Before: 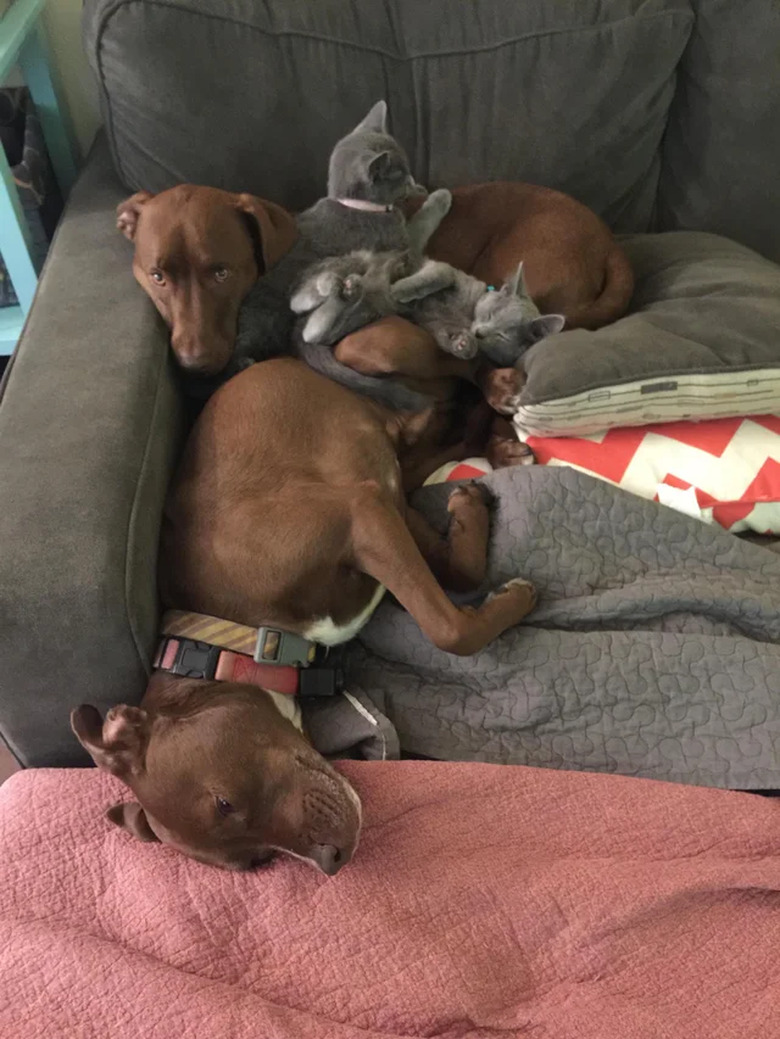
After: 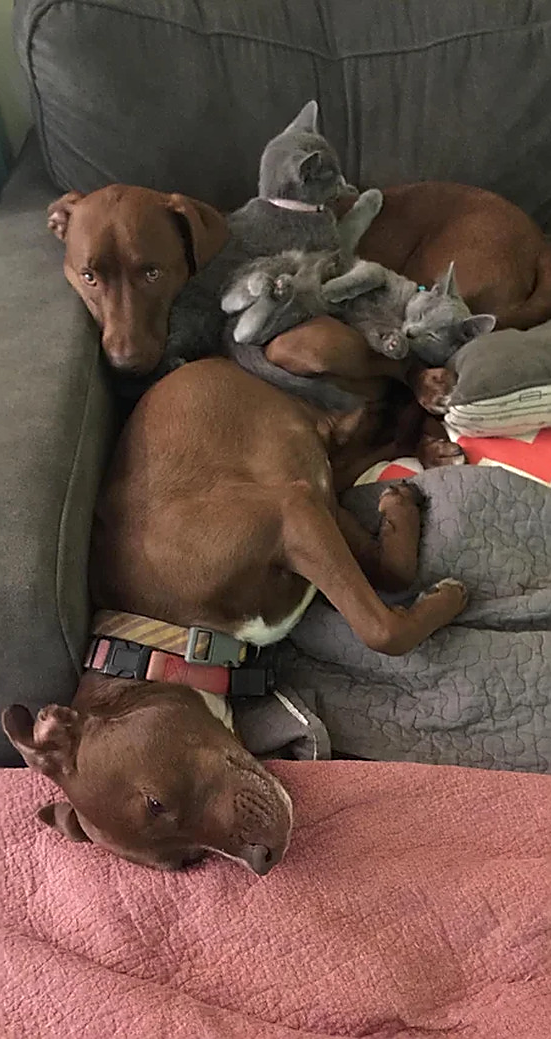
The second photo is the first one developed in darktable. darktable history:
sharpen: radius 1.406, amount 1.263, threshold 0.77
exposure: black level correction 0.001, compensate highlight preservation false
crop and rotate: left 8.939%, right 20.342%
